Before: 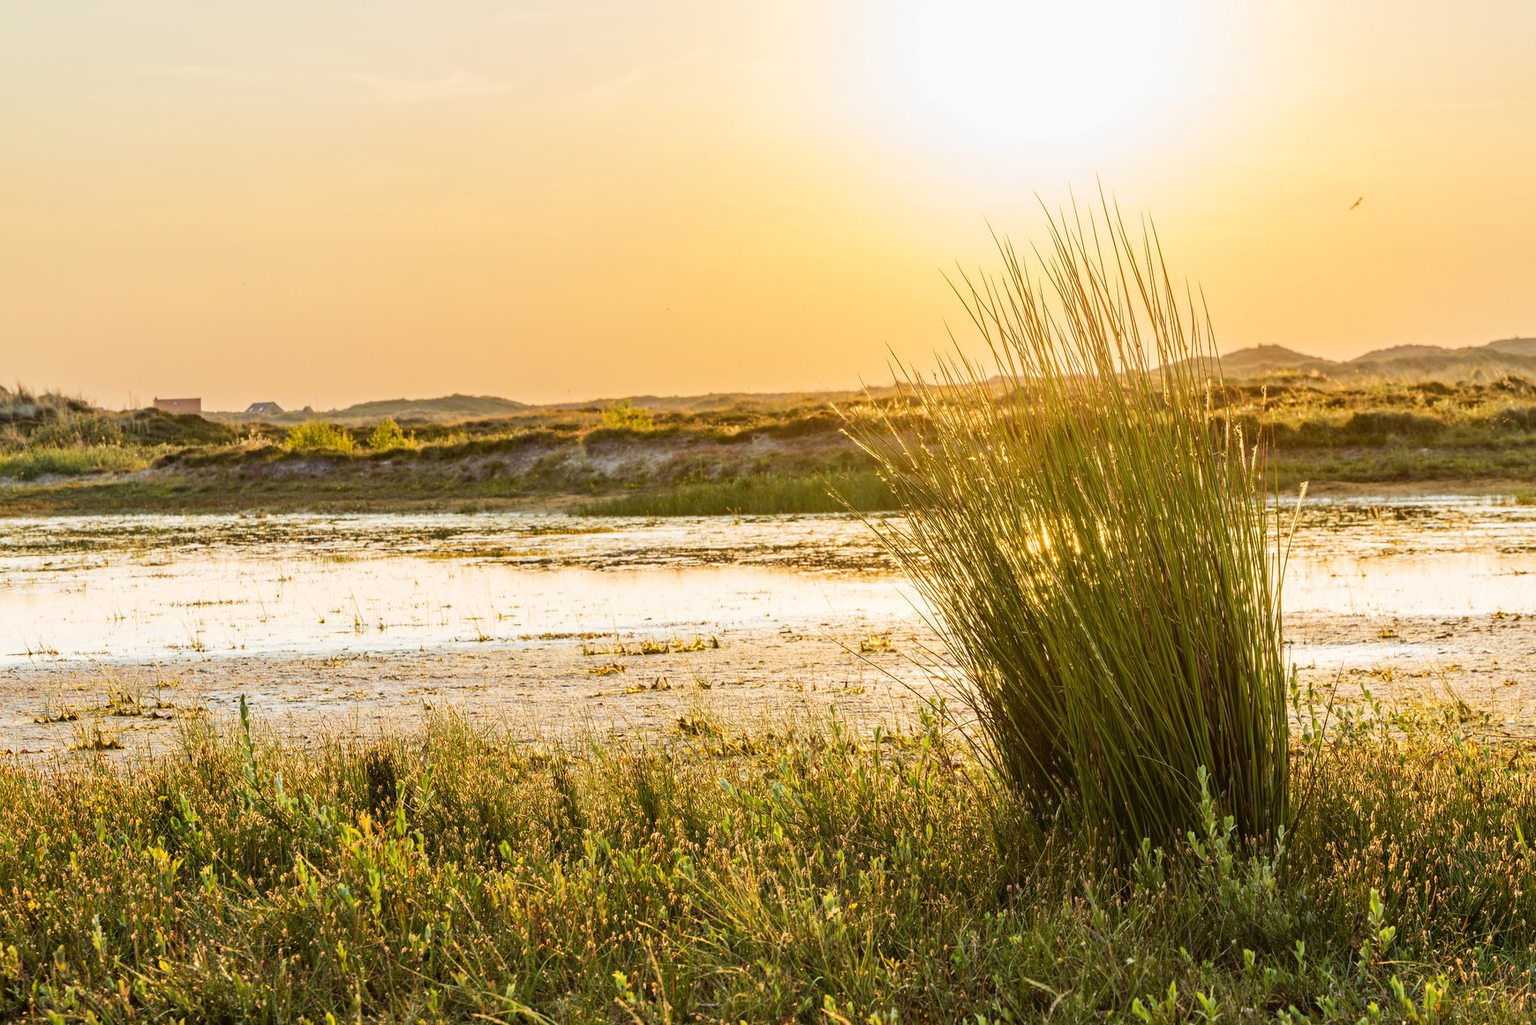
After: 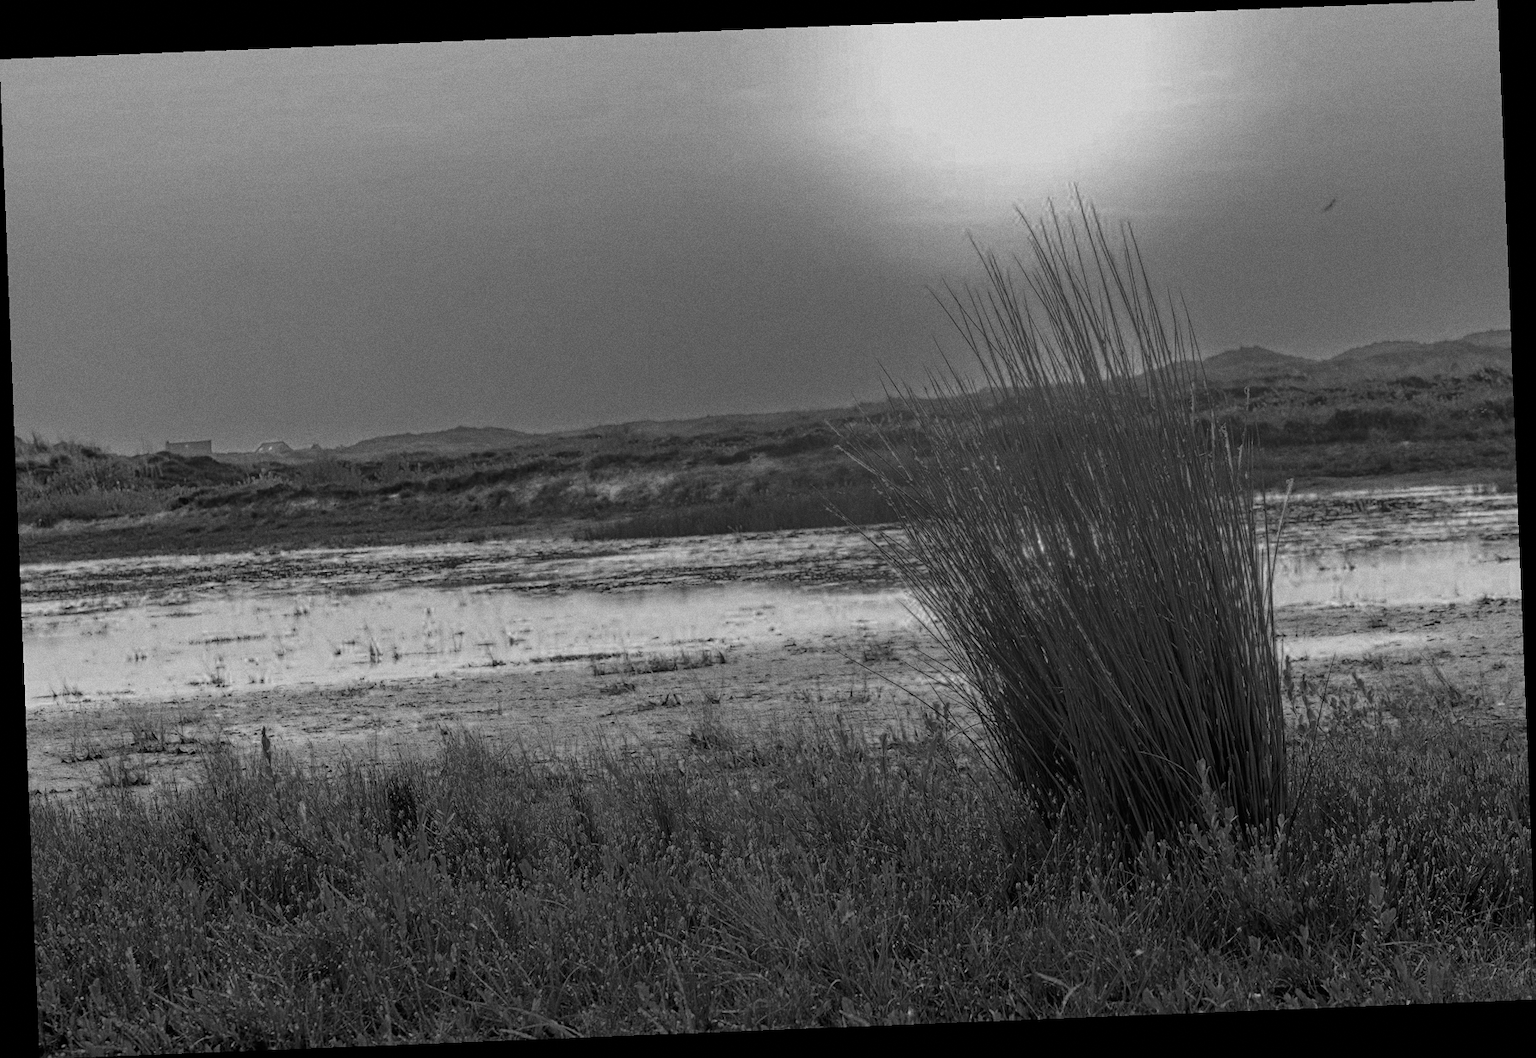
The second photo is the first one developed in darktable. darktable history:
sharpen: amount 0.2
rotate and perspective: rotation -2.29°, automatic cropping off
grain: on, module defaults
color zones: curves: ch0 [(0.287, 0.048) (0.493, 0.484) (0.737, 0.816)]; ch1 [(0, 0) (0.143, 0) (0.286, 0) (0.429, 0) (0.571, 0) (0.714, 0) (0.857, 0)]
filmic rgb: black relative exposure -7.65 EV, white relative exposure 4.56 EV, hardness 3.61, color science v6 (2022)
